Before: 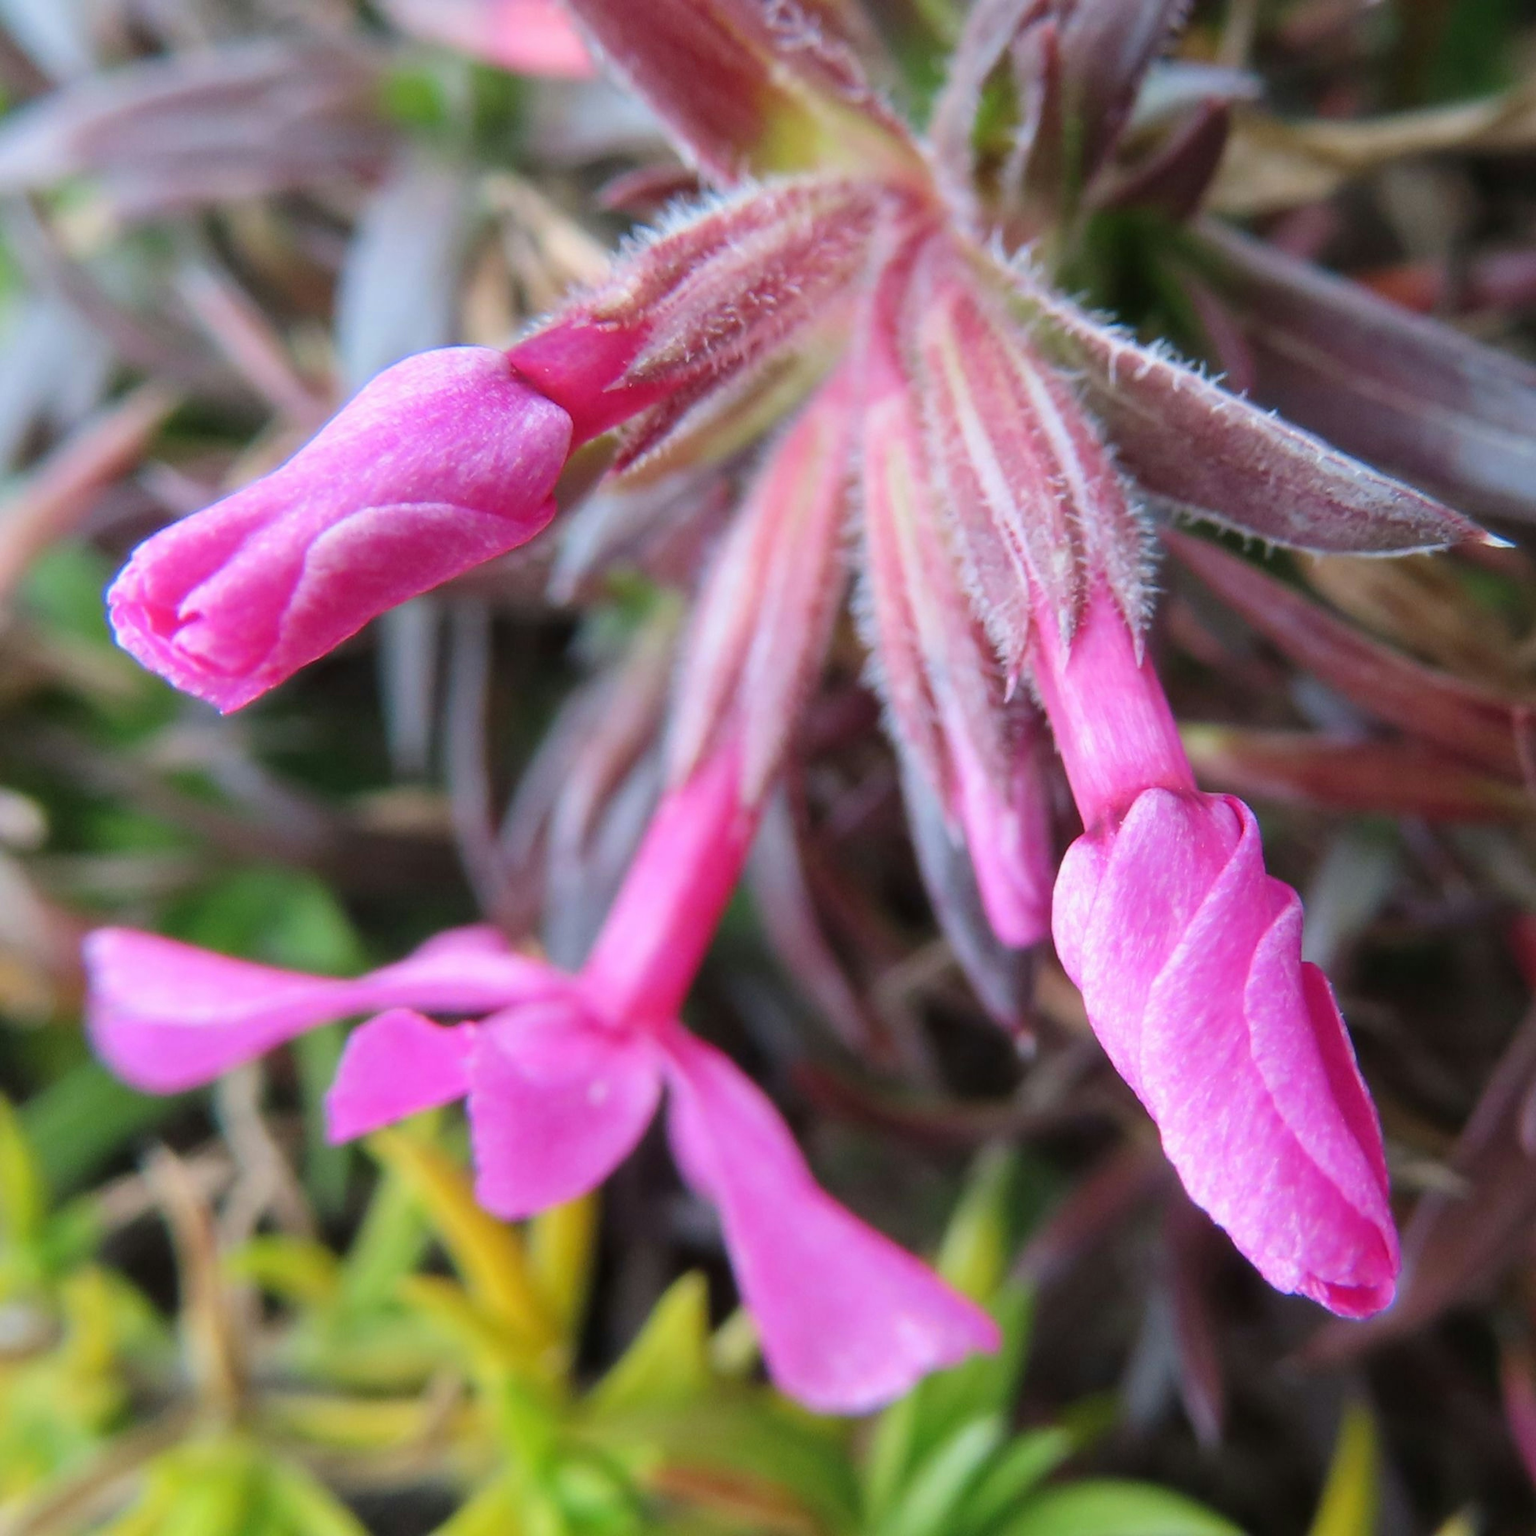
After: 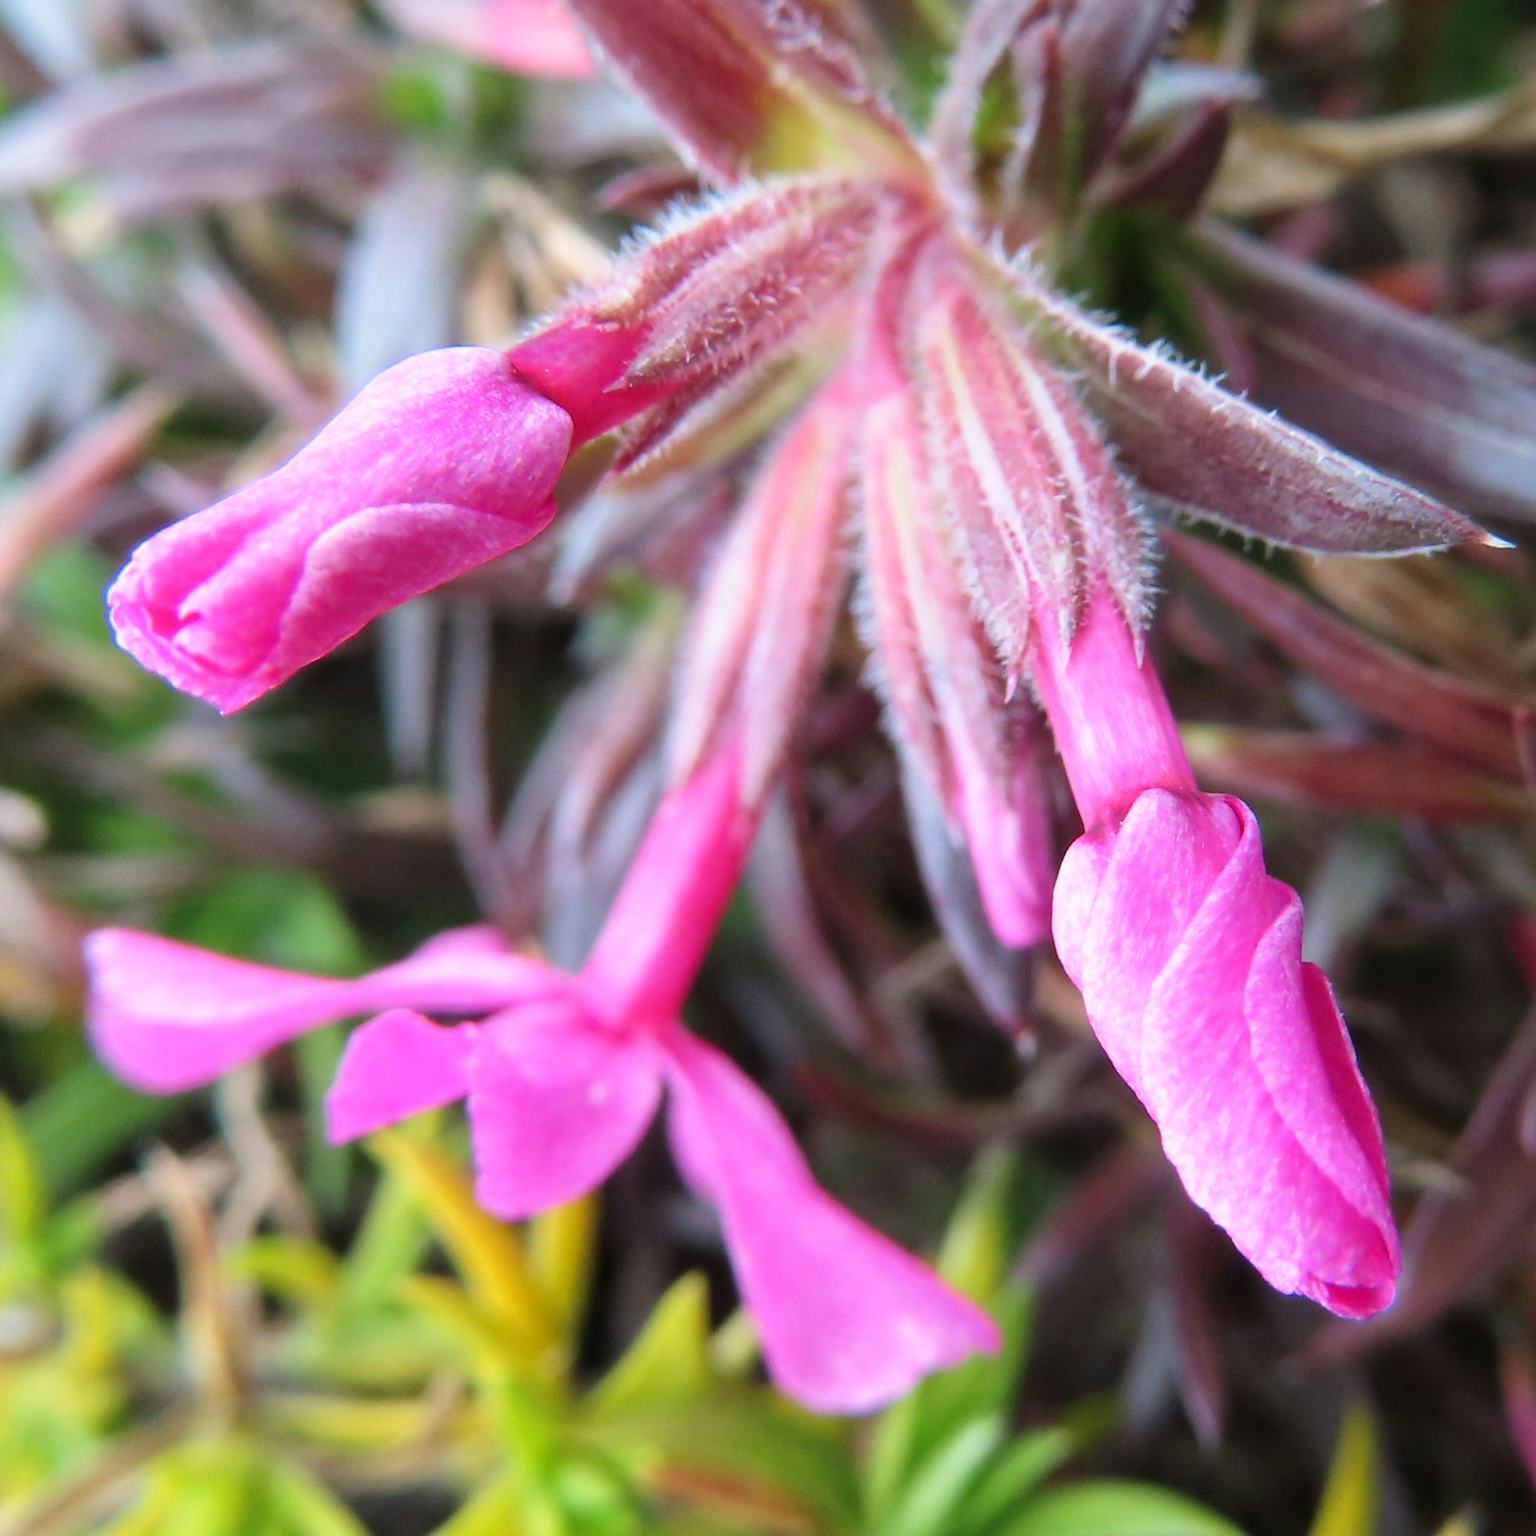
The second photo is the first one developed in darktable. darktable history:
sharpen: on, module defaults
tone curve: curves: ch0 [(0, 0) (0.003, 0.003) (0.011, 0.012) (0.025, 0.027) (0.044, 0.048) (0.069, 0.076) (0.1, 0.109) (0.136, 0.148) (0.177, 0.194) (0.224, 0.245) (0.277, 0.303) (0.335, 0.366) (0.399, 0.436) (0.468, 0.511) (0.543, 0.593) (0.623, 0.681) (0.709, 0.775) (0.801, 0.875) (0.898, 0.954) (1, 1)], preserve colors none
